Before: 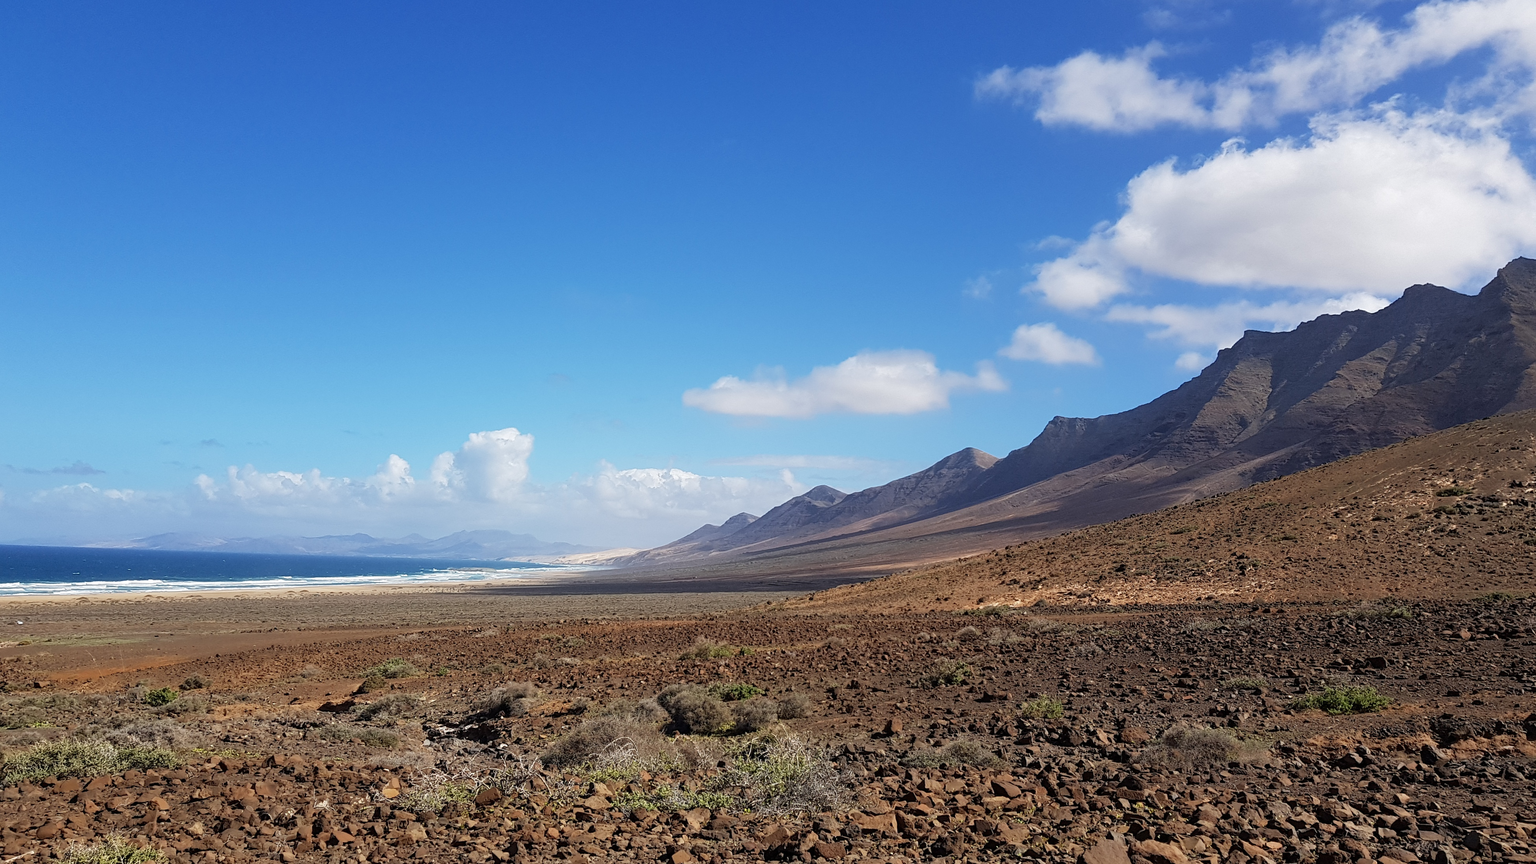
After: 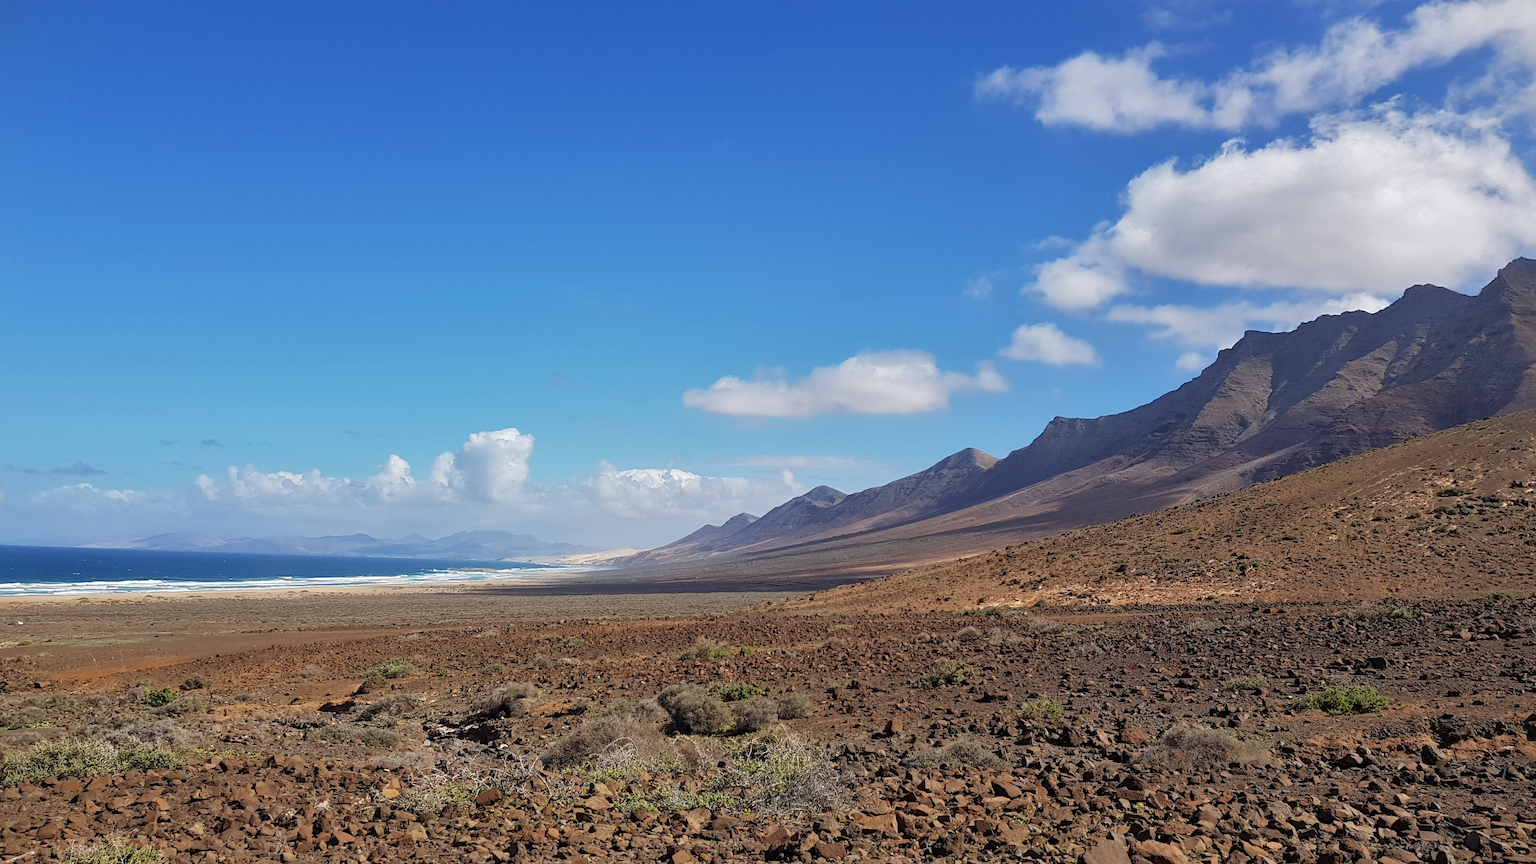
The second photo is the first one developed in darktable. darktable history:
shadows and highlights: on, module defaults
vignetting: fall-off start 100%, fall-off radius 71%, brightness -0.434, saturation -0.2, width/height ratio 1.178, dithering 8-bit output, unbound false
